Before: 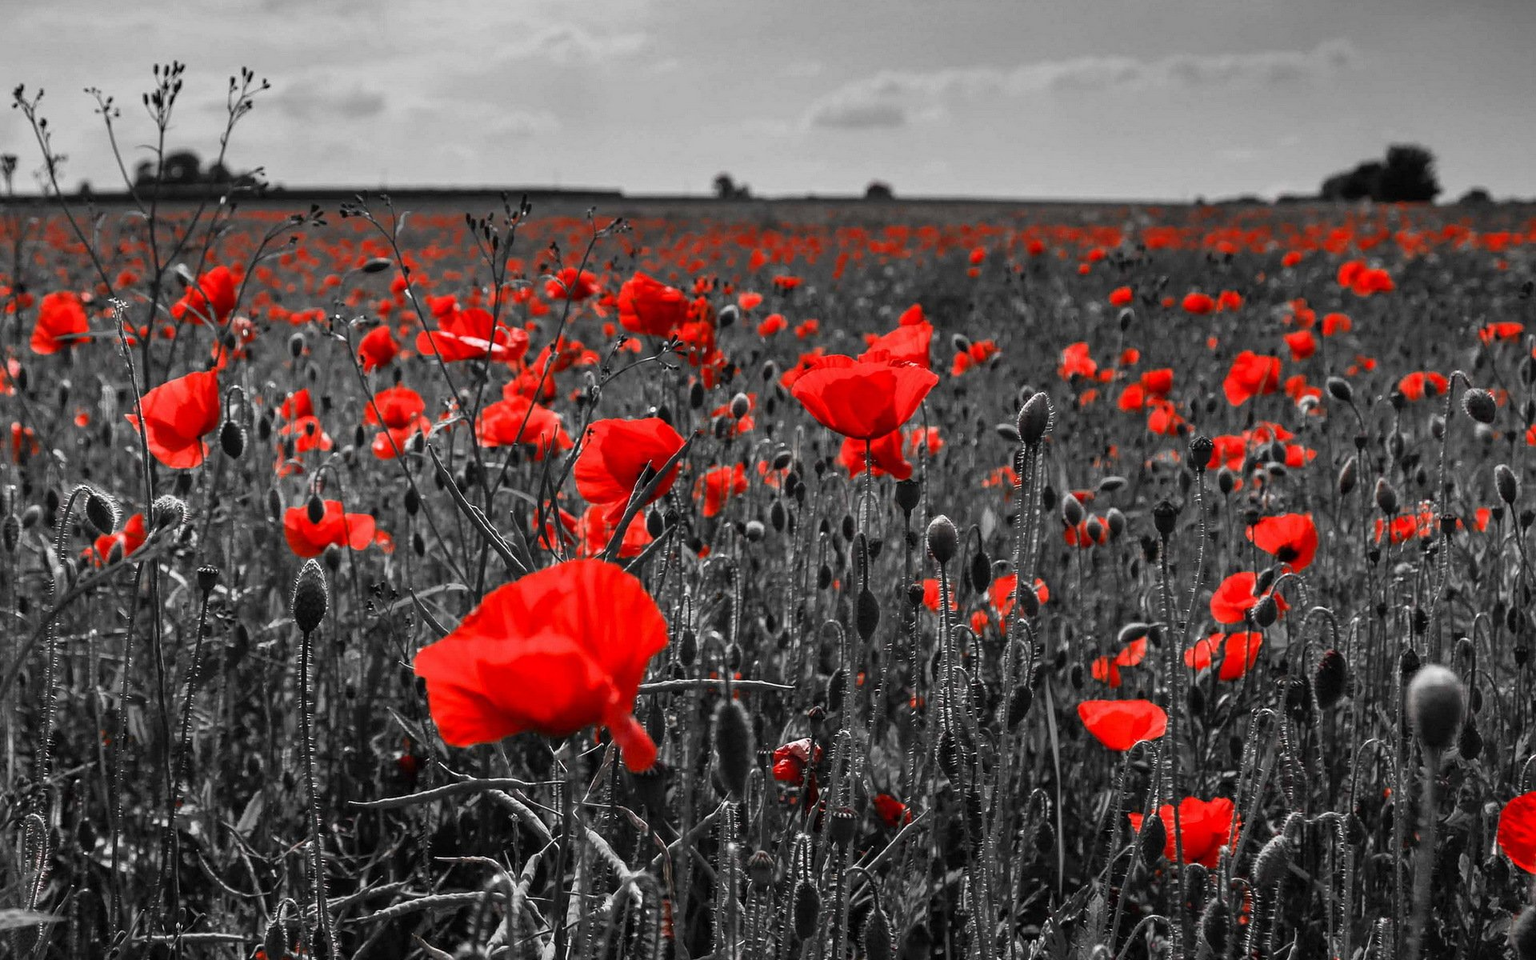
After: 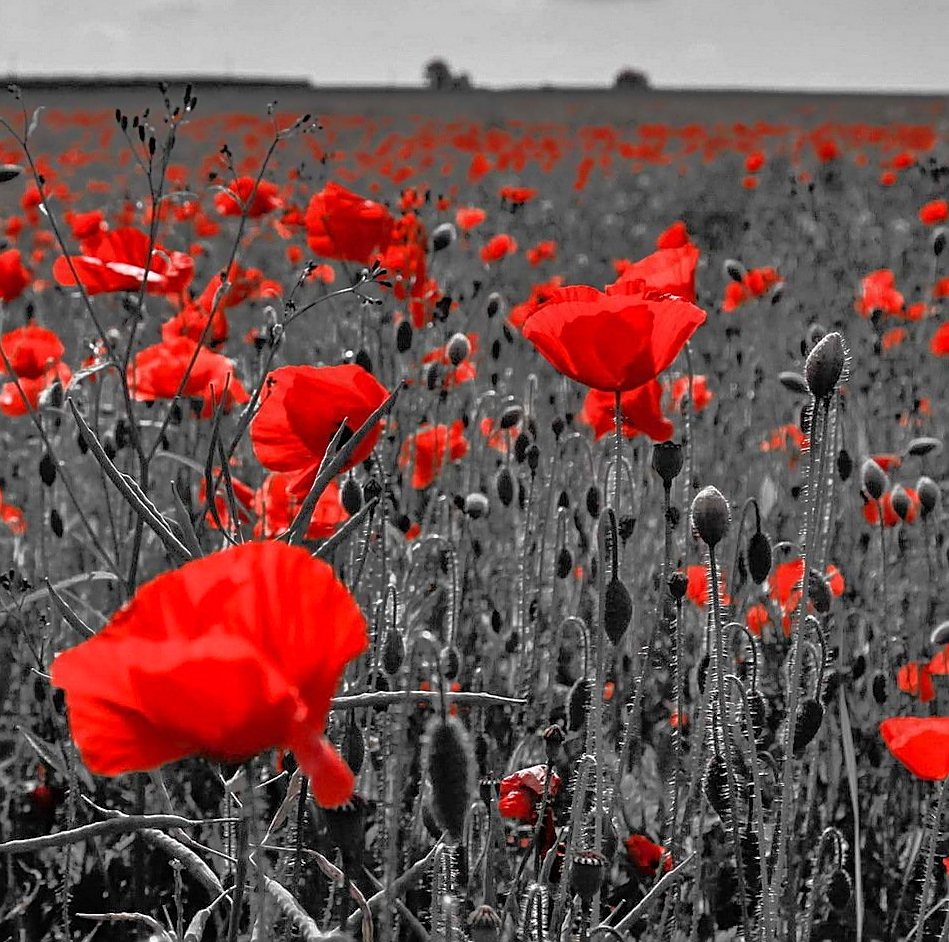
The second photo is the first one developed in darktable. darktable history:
tone equalizer: -8 EV -0.528 EV, -7 EV -0.319 EV, -6 EV -0.083 EV, -5 EV 0.413 EV, -4 EV 0.985 EV, -3 EV 0.791 EV, -2 EV -0.01 EV, -1 EV 0.14 EV, +0 EV -0.012 EV, smoothing 1
crop and rotate: angle 0.02°, left 24.353%, top 13.219%, right 26.156%, bottom 8.224%
sharpen: on, module defaults
